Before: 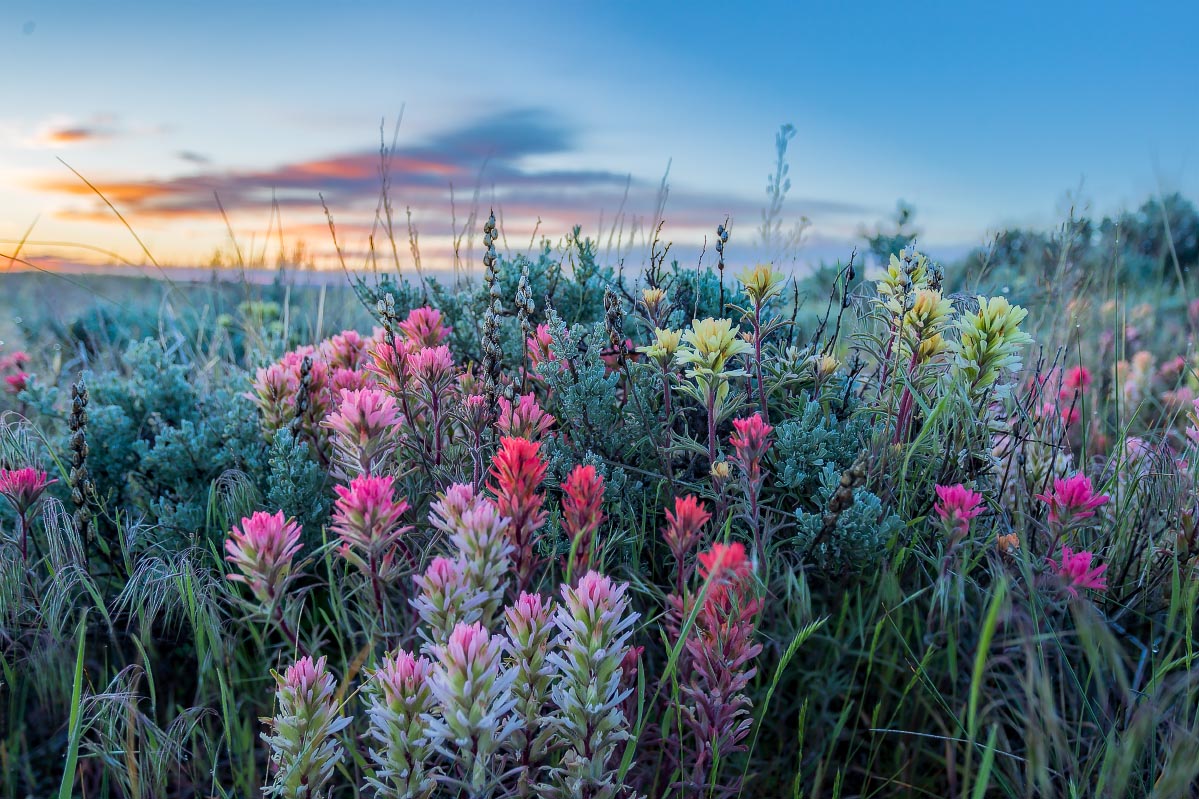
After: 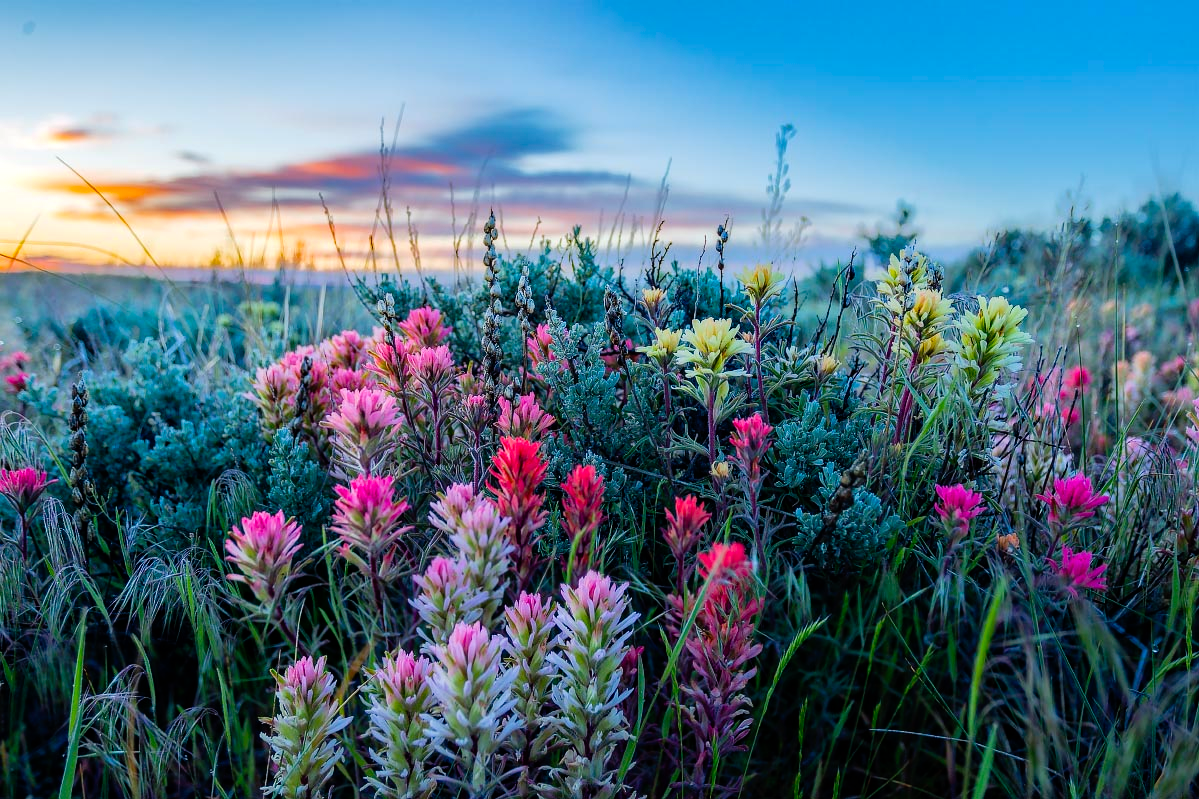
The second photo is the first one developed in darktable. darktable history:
color balance: contrast 6.48%, output saturation 113.3%
tone curve: curves: ch0 [(0, 0) (0.003, 0.003) (0.011, 0.003) (0.025, 0.007) (0.044, 0.014) (0.069, 0.02) (0.1, 0.03) (0.136, 0.054) (0.177, 0.099) (0.224, 0.156) (0.277, 0.227) (0.335, 0.302) (0.399, 0.375) (0.468, 0.456) (0.543, 0.54) (0.623, 0.625) (0.709, 0.717) (0.801, 0.807) (0.898, 0.895) (1, 1)], preserve colors none
